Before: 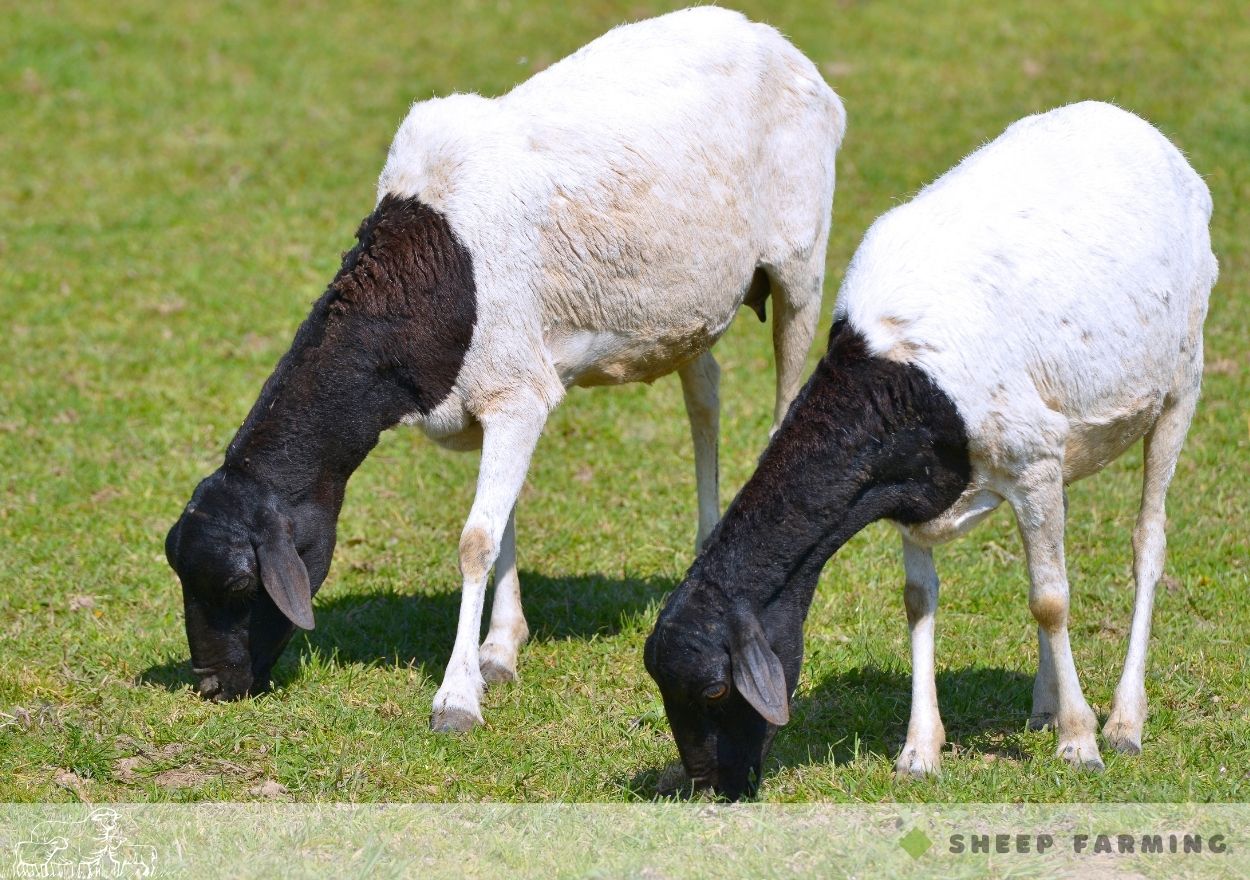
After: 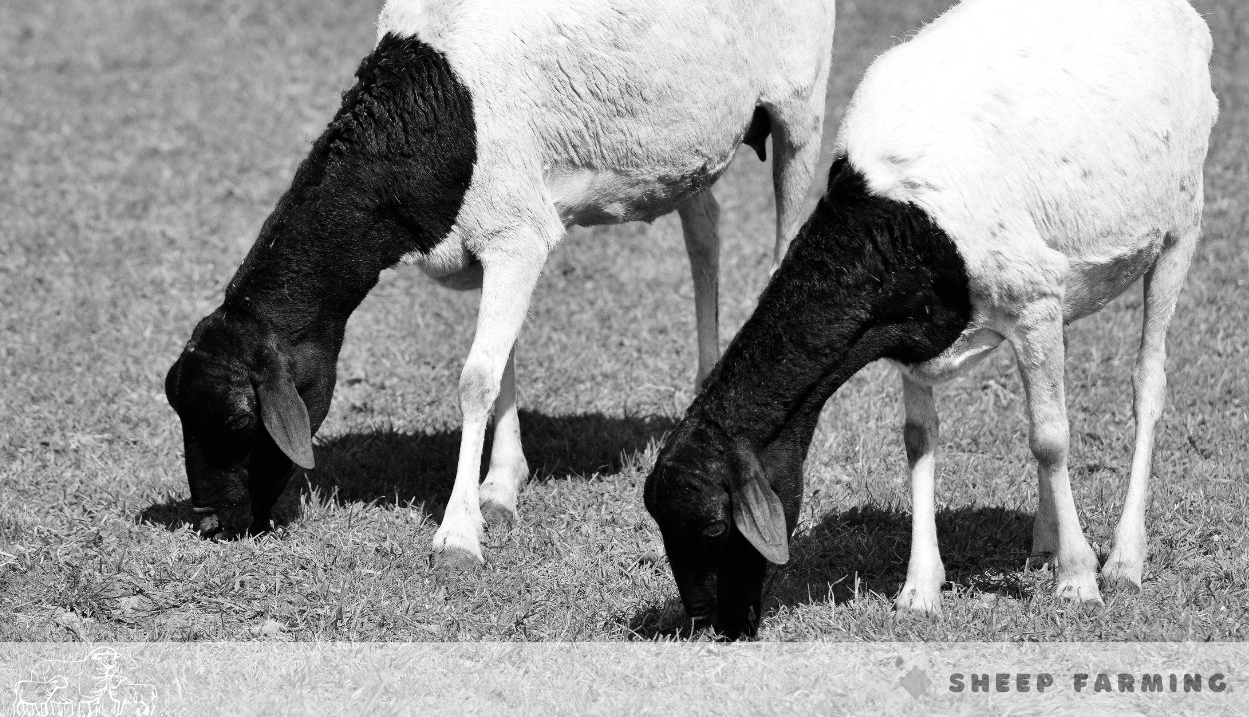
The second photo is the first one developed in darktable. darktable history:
monochrome: on, module defaults
filmic rgb: black relative exposure -6.43 EV, white relative exposure 2.43 EV, threshold 3 EV, hardness 5.27, latitude 0.1%, contrast 1.425, highlights saturation mix 2%, preserve chrominance no, color science v5 (2021), contrast in shadows safe, contrast in highlights safe, enable highlight reconstruction true
crop and rotate: top 18.507%
